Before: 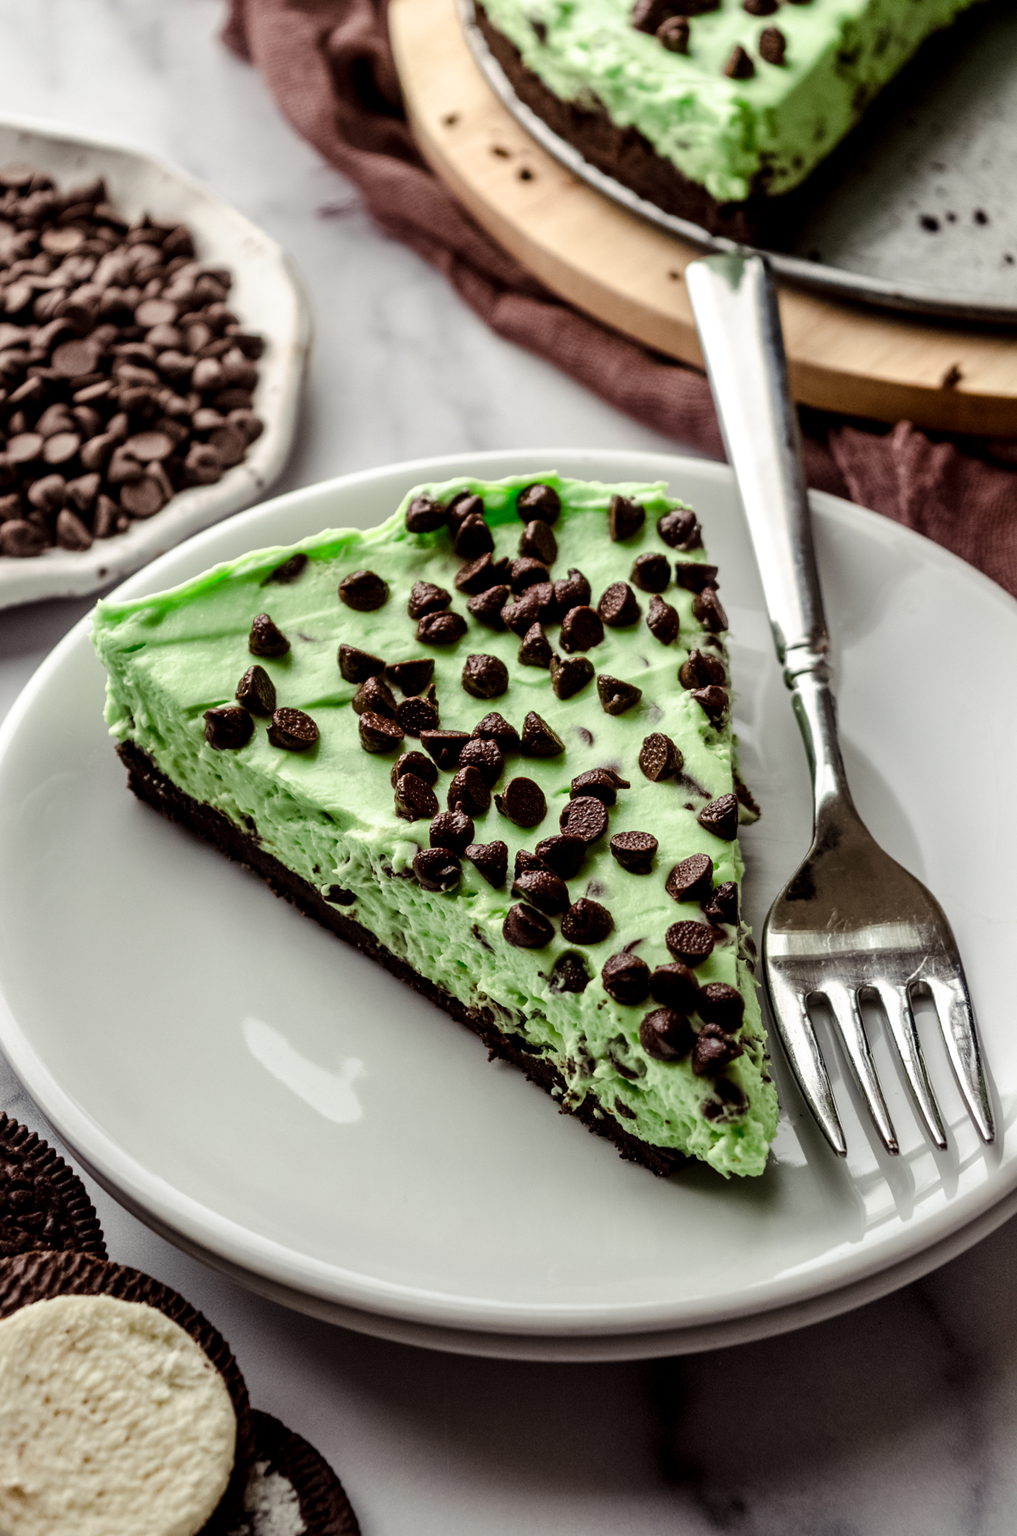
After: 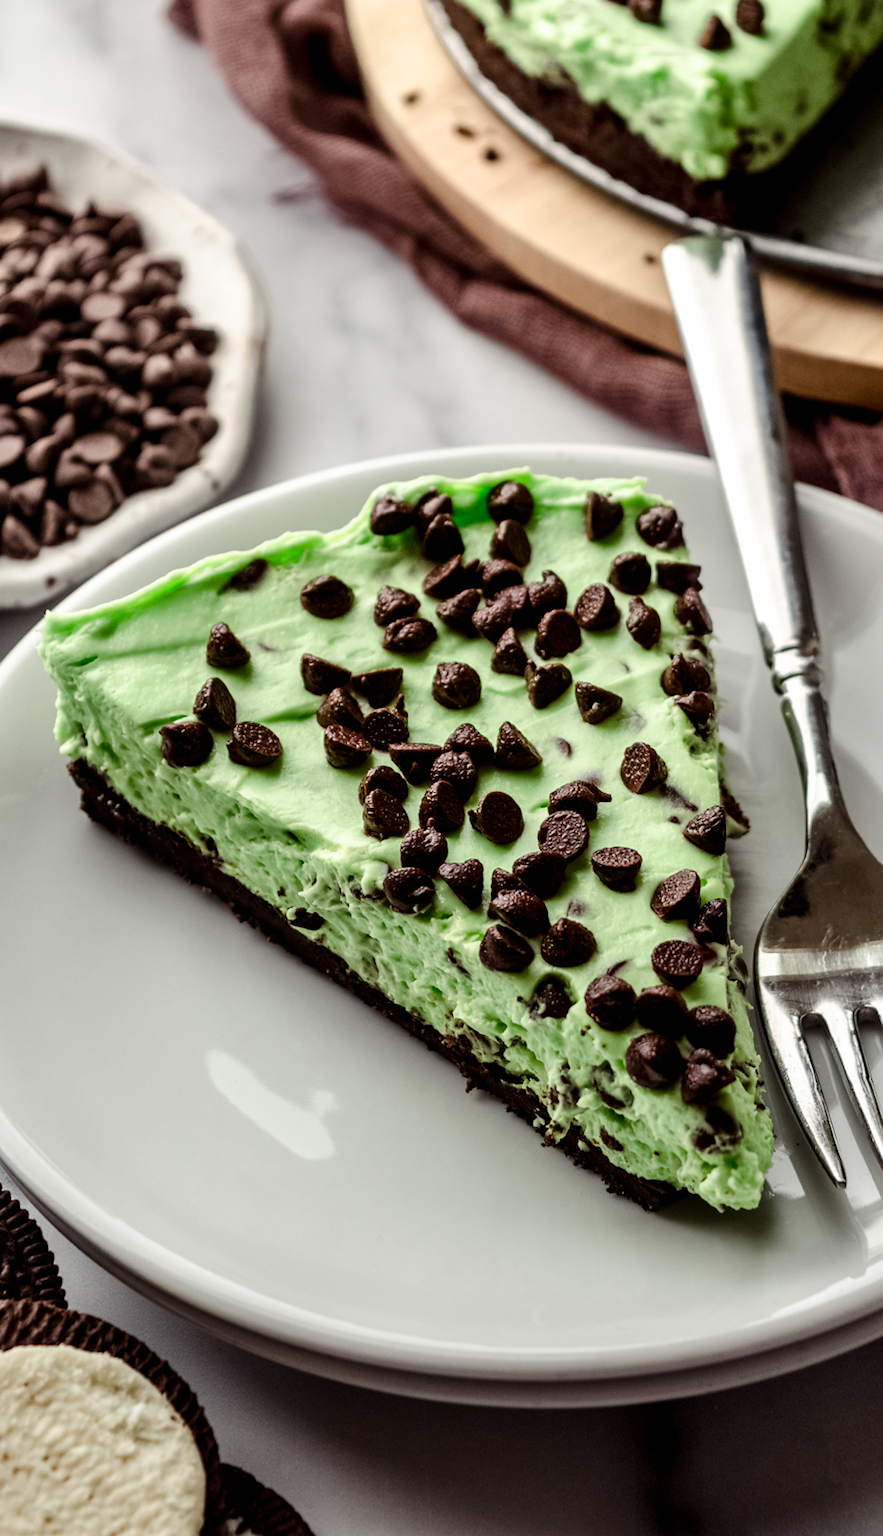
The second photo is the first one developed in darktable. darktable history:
crop and rotate: angle 0.872°, left 4.087%, top 0.757%, right 11.819%, bottom 2.403%
contrast brightness saturation: contrast 0.075
